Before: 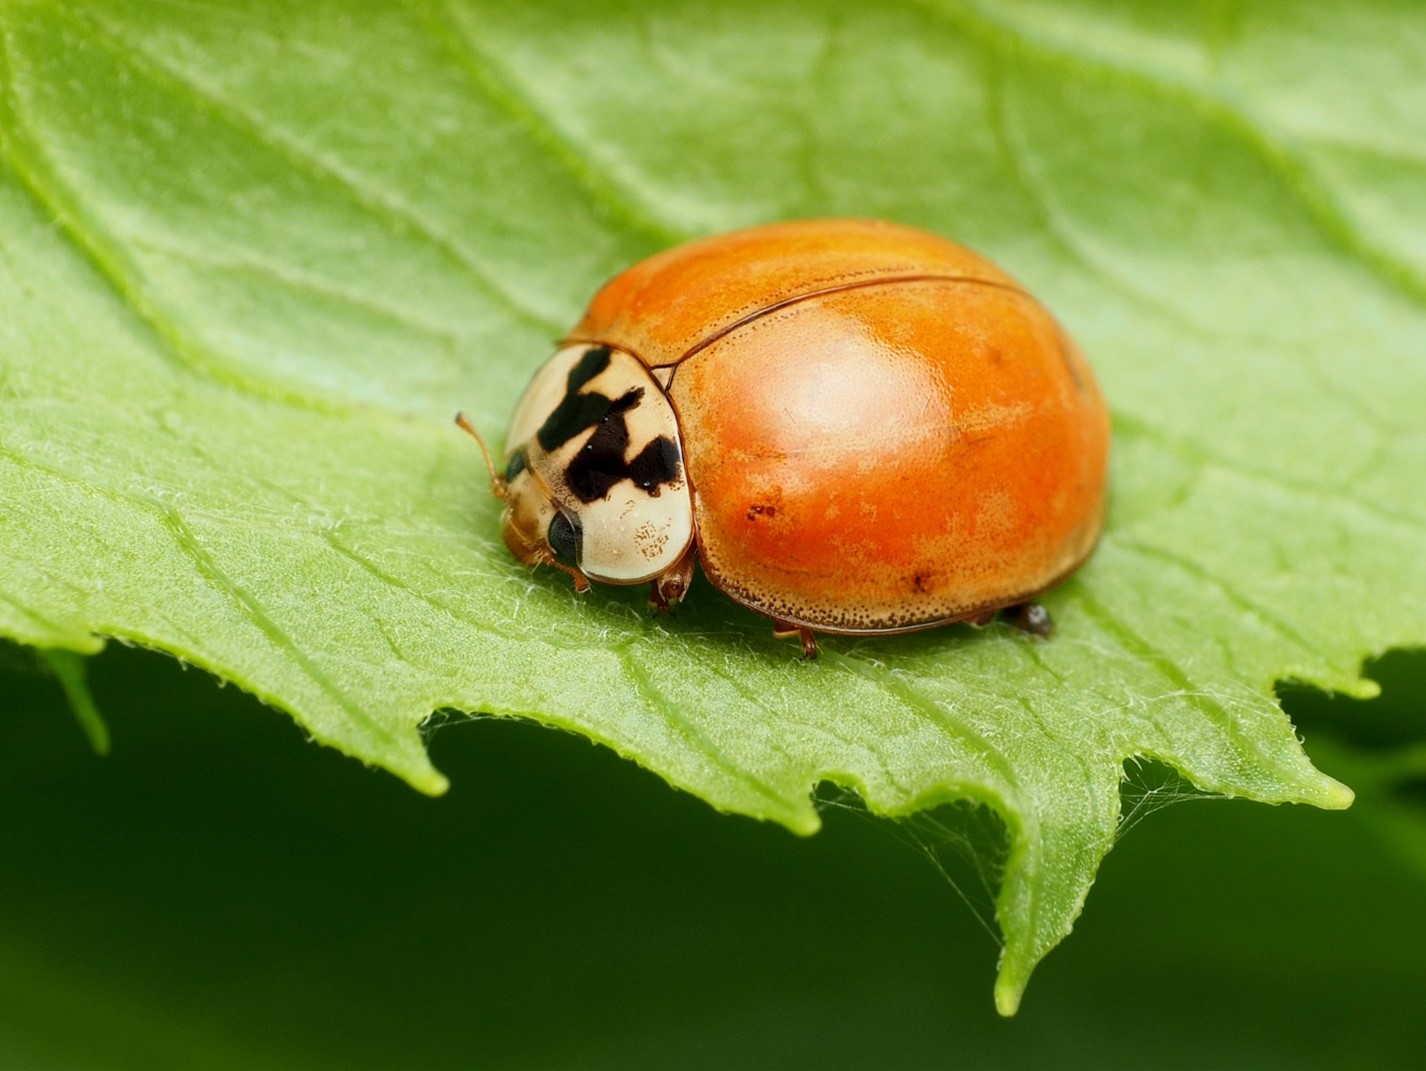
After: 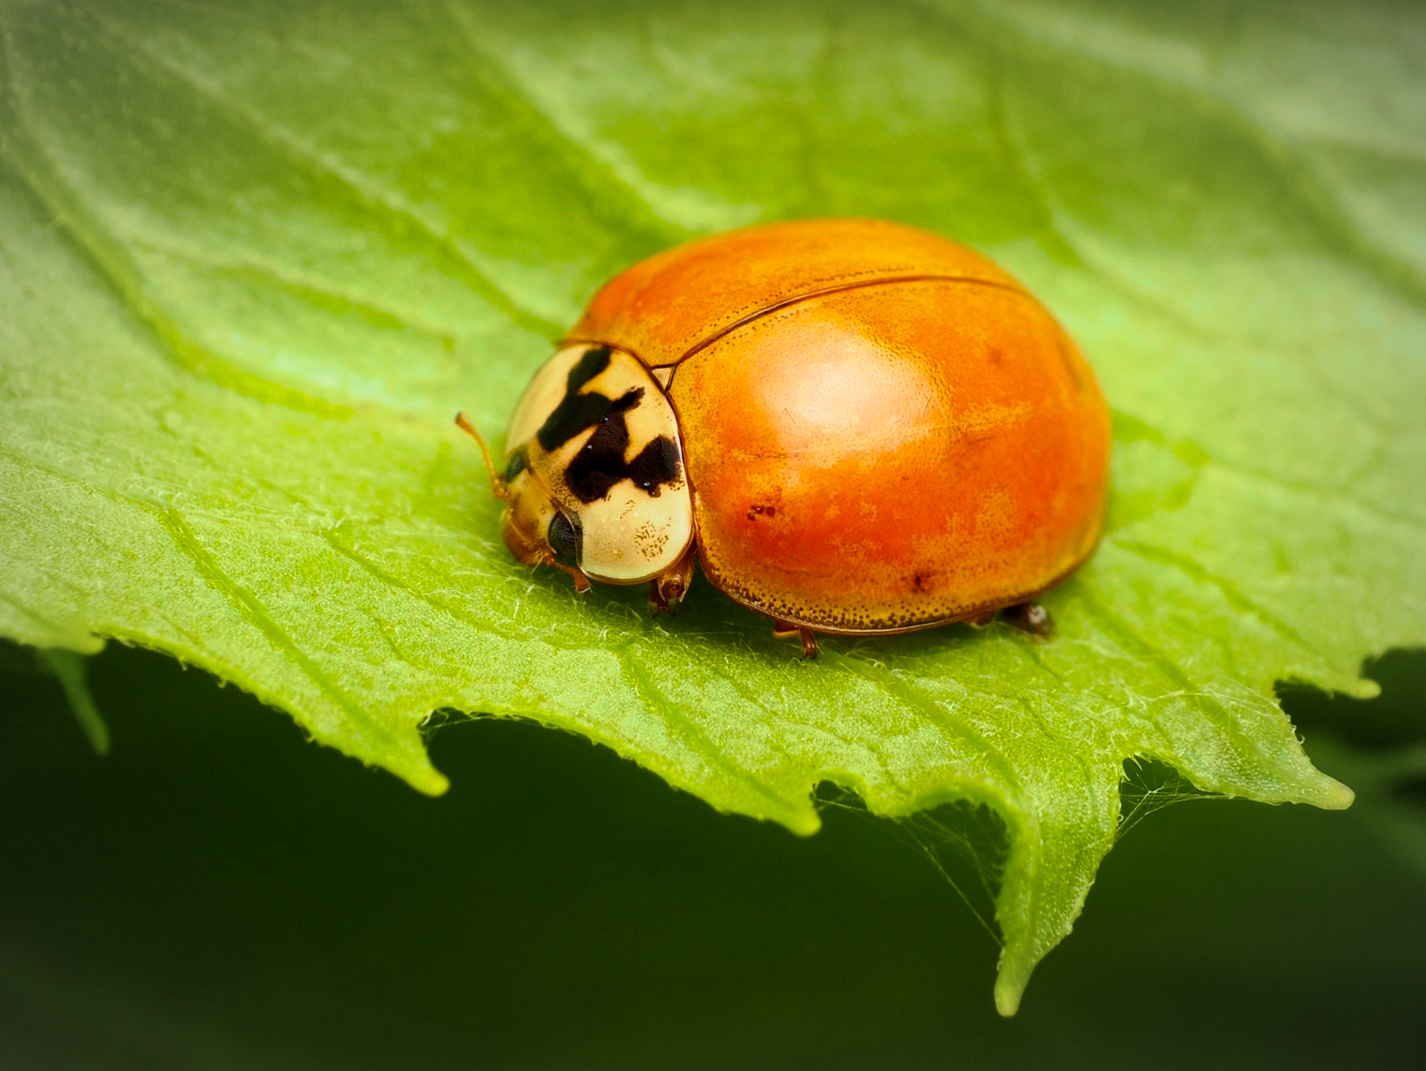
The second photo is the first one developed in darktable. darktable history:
color balance rgb: shadows lift › chroma 2.024%, shadows lift › hue 246.92°, power › chroma 1.06%, power › hue 25.92°, perceptual saturation grading › global saturation 15.868%, global vibrance 41.817%
vignetting: fall-off start 67.87%, fall-off radius 68.13%, automatic ratio true
velvia: strength 50.35%
